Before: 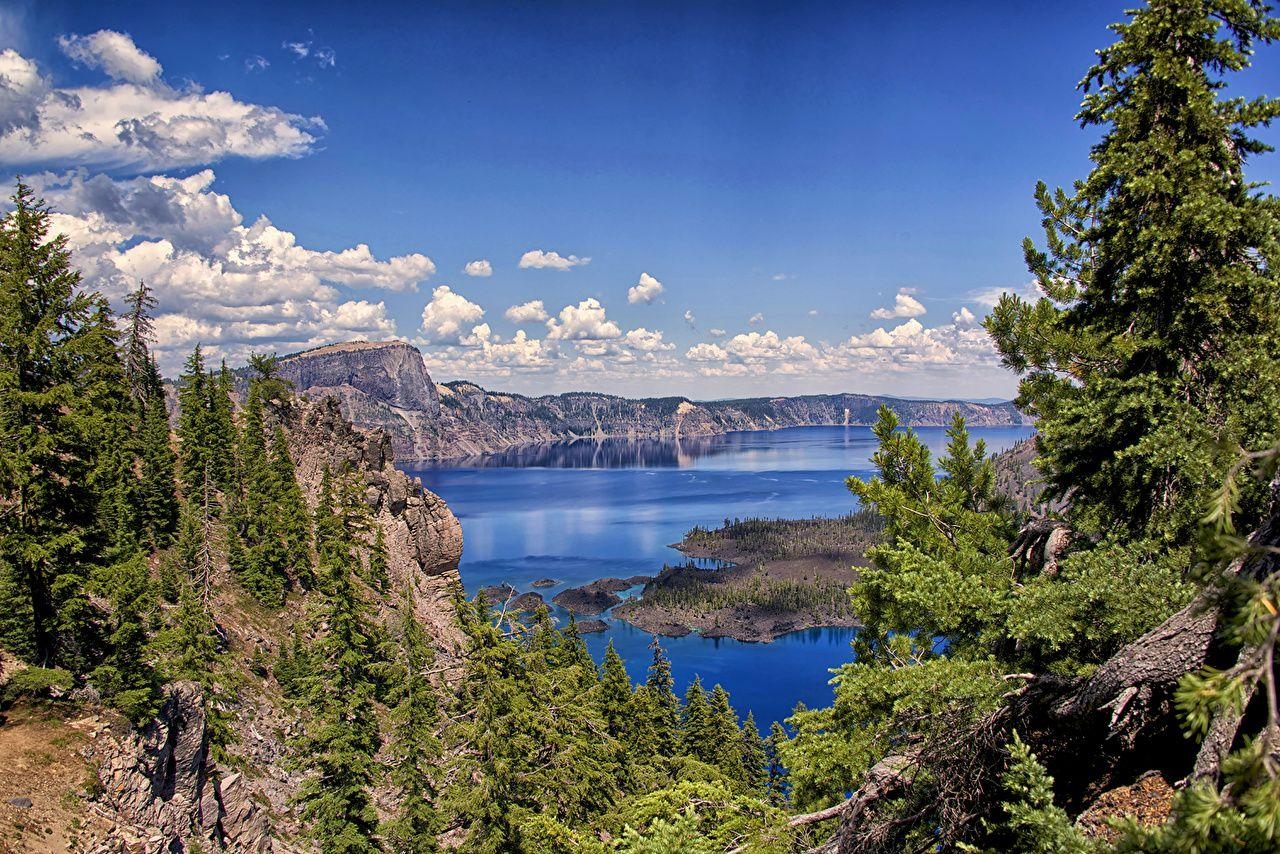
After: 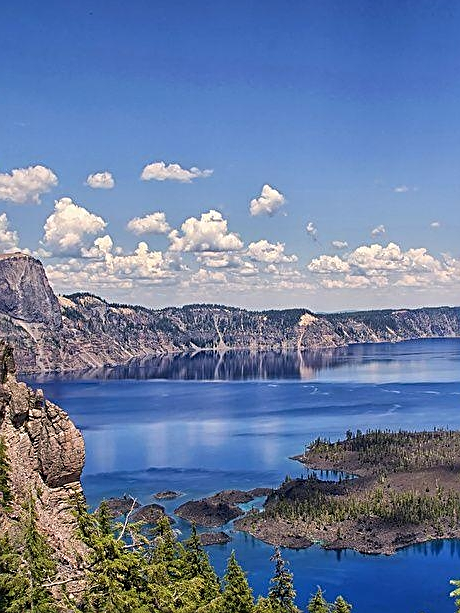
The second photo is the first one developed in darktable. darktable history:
sharpen: on, module defaults
crop and rotate: left 29.578%, top 10.326%, right 34.418%, bottom 17.873%
